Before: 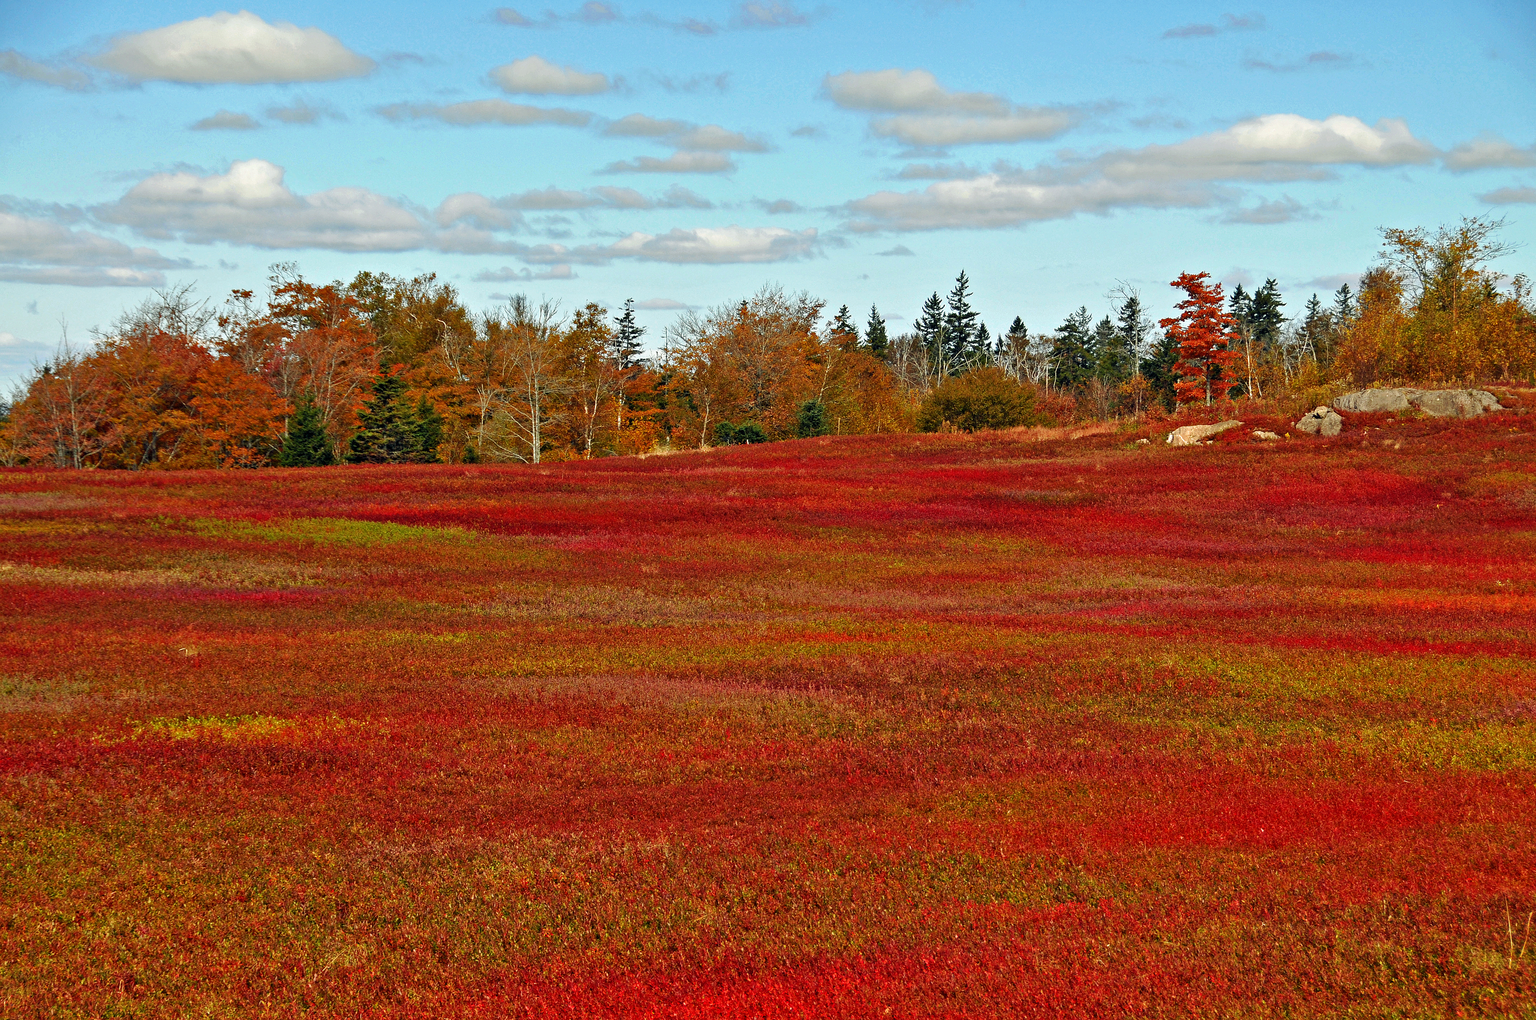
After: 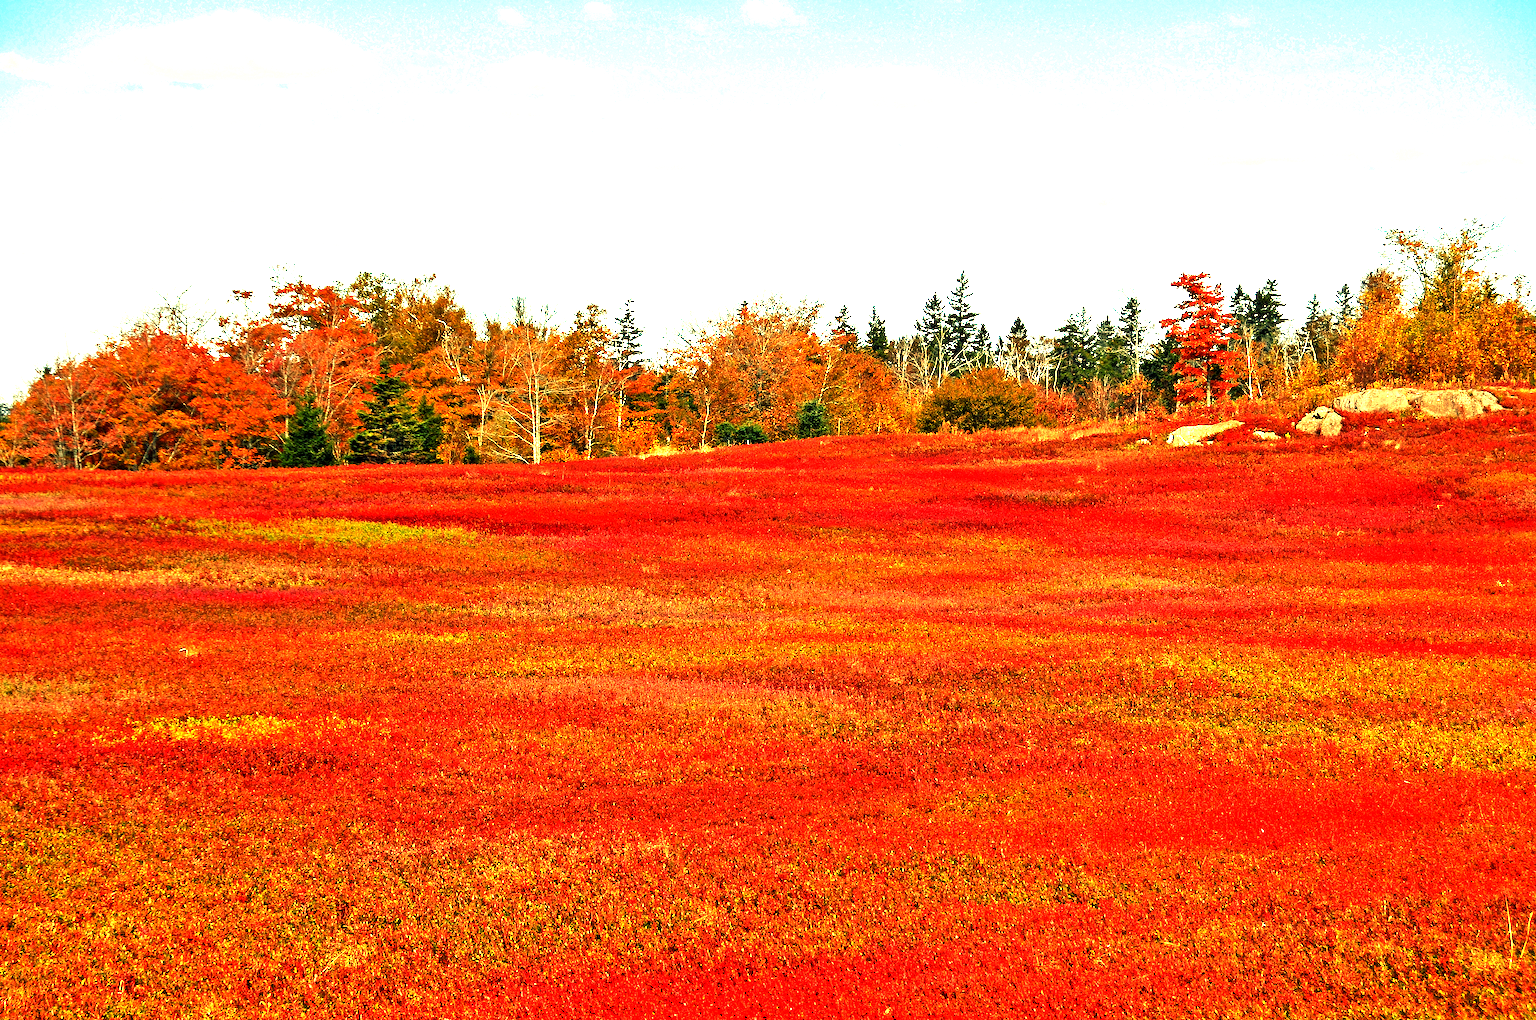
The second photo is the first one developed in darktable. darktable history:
exposure: black level correction 0, exposure 0.7 EV, compensate exposure bias true, compensate highlight preservation false
color balance: mode lift, gamma, gain (sRGB), lift [1.014, 0.966, 0.918, 0.87], gamma [0.86, 0.734, 0.918, 0.976], gain [1.063, 1.13, 1.063, 0.86]
